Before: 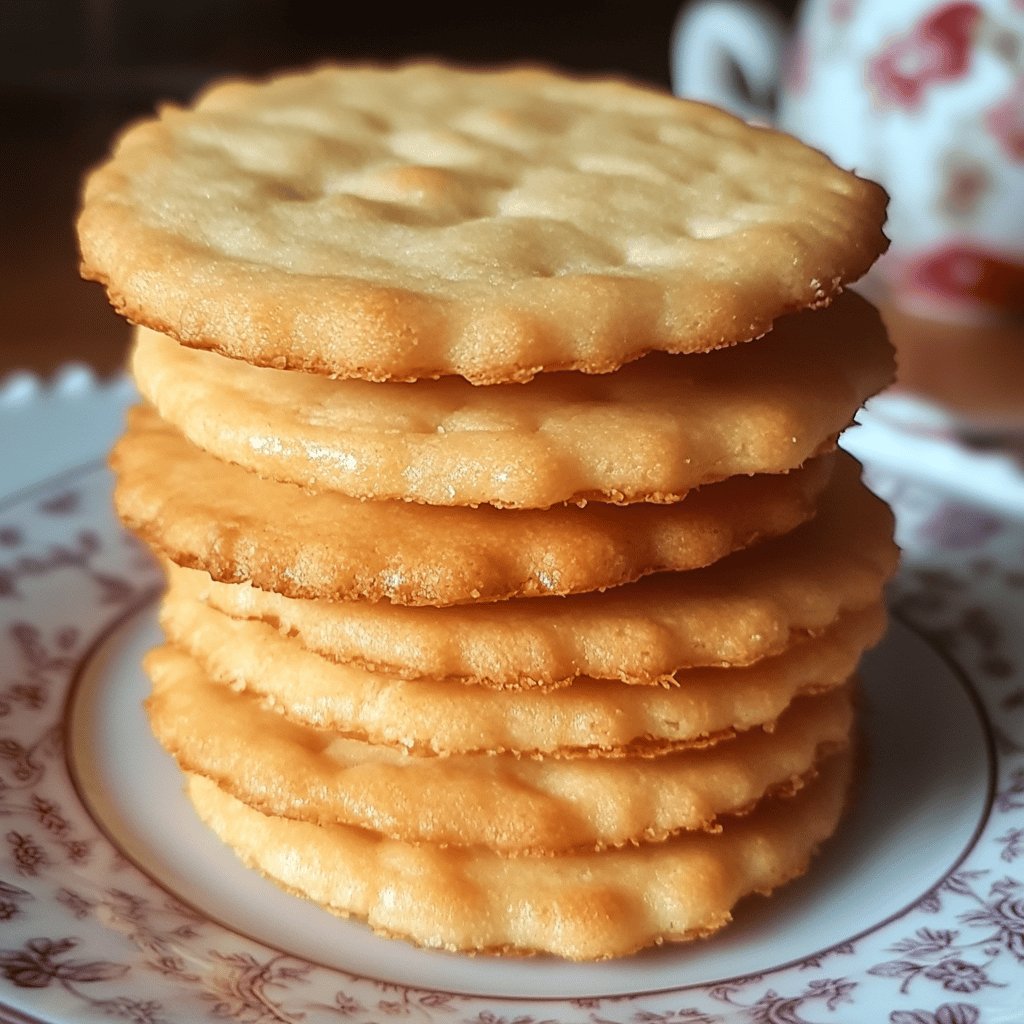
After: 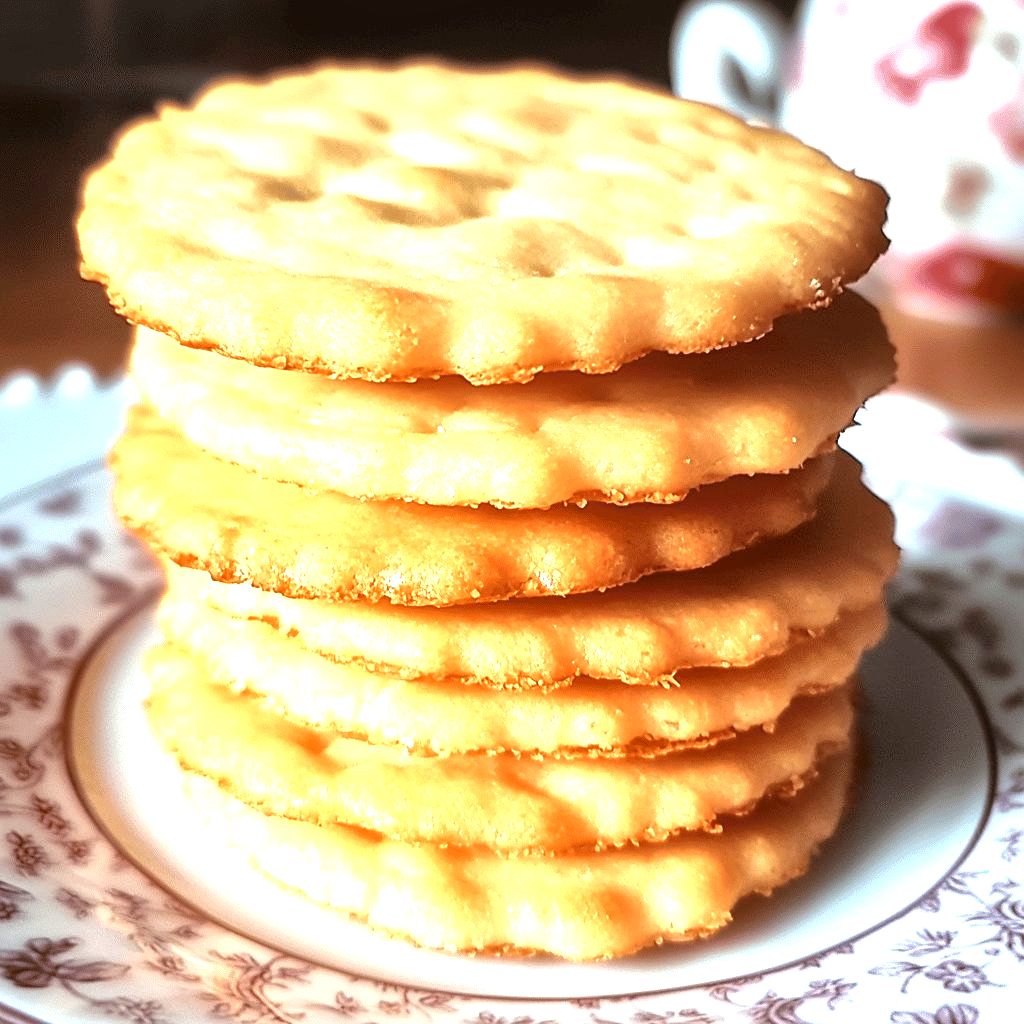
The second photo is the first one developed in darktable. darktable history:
exposure: black level correction 0, exposure 1.001 EV, compensate exposure bias true, compensate highlight preservation false
tone equalizer: -8 EV -0.408 EV, -7 EV -0.404 EV, -6 EV -0.361 EV, -5 EV -0.217 EV, -3 EV 0.225 EV, -2 EV 0.33 EV, -1 EV 0.383 EV, +0 EV 0.398 EV
local contrast: mode bilateral grid, contrast 19, coarseness 49, detail 150%, midtone range 0.2
